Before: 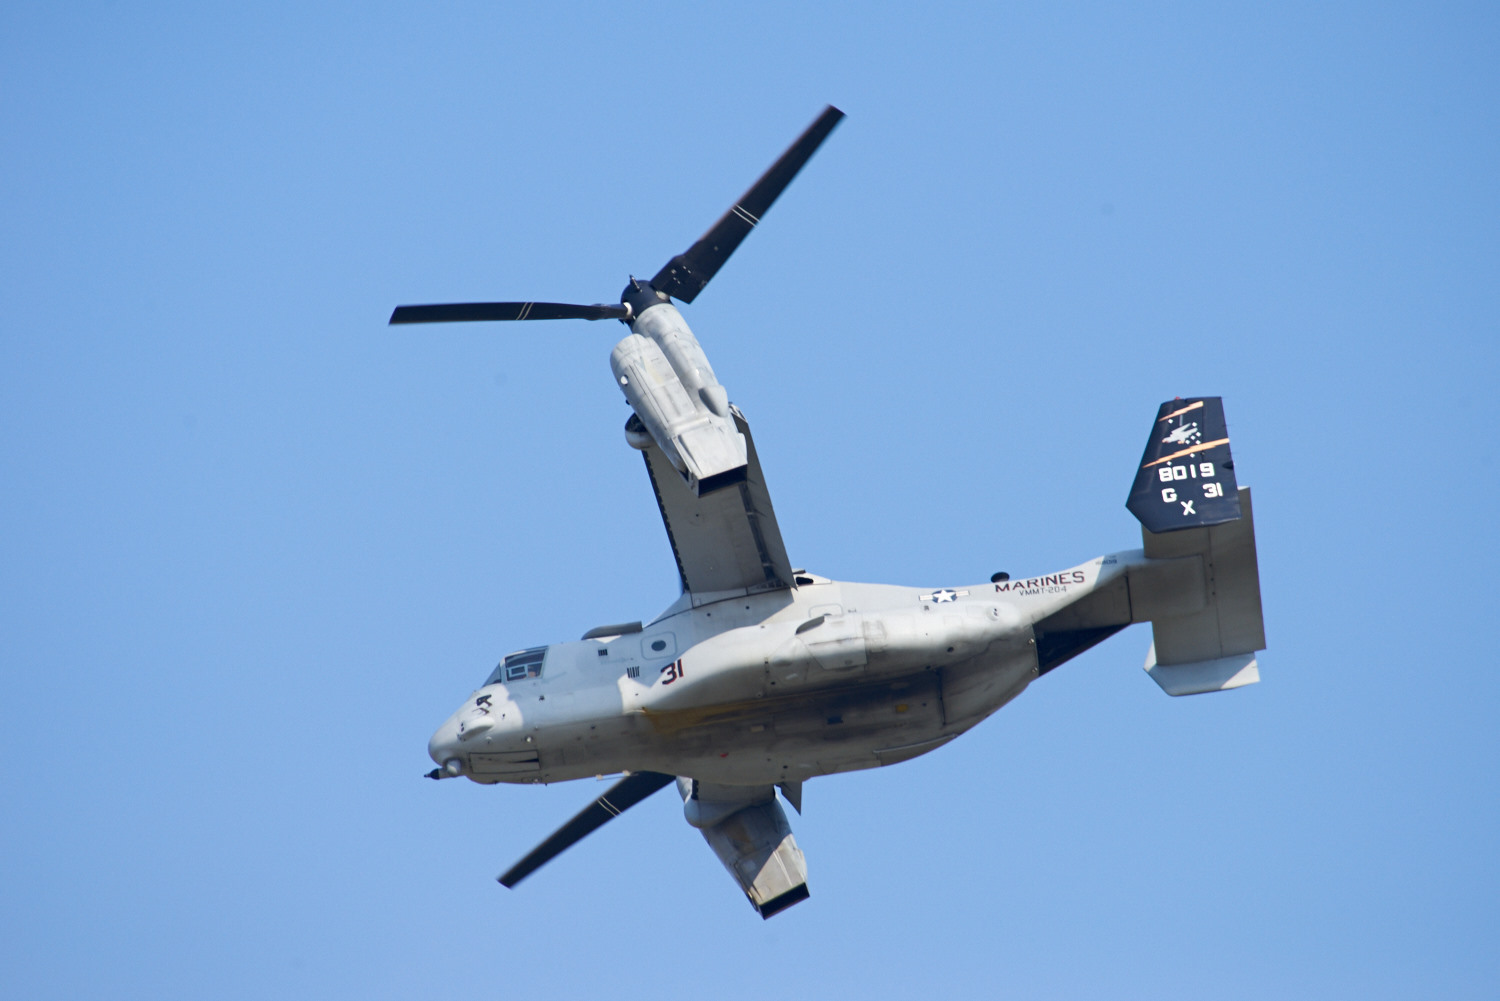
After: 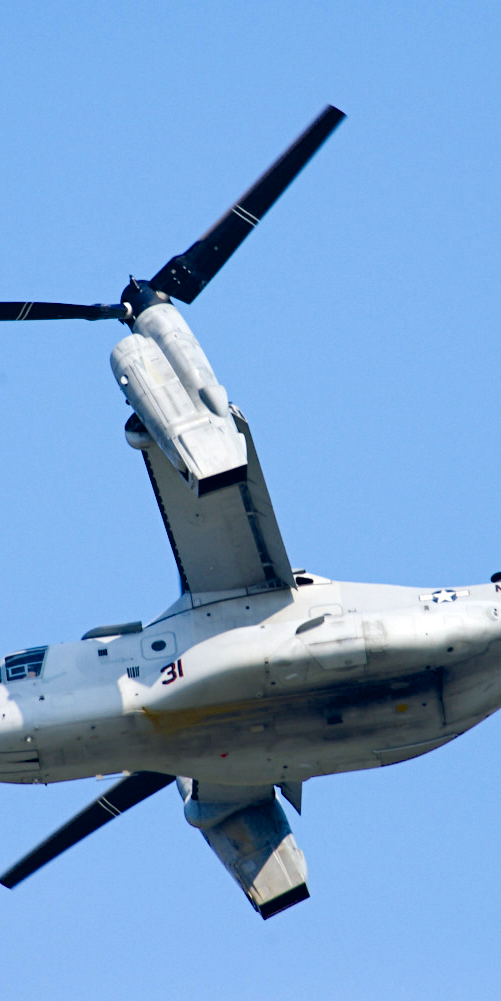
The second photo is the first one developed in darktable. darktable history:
crop: left 33.393%, right 33.167%
color balance rgb: shadows lift › chroma 2.028%, shadows lift › hue 185.22°, perceptual saturation grading › global saturation 20.149%, perceptual saturation grading › highlights -19.884%, perceptual saturation grading › shadows 29.622%, perceptual brilliance grading › highlights 9.845%, perceptual brilliance grading › mid-tones 5.543%, global vibrance -0.678%, saturation formula JzAzBz (2021)
